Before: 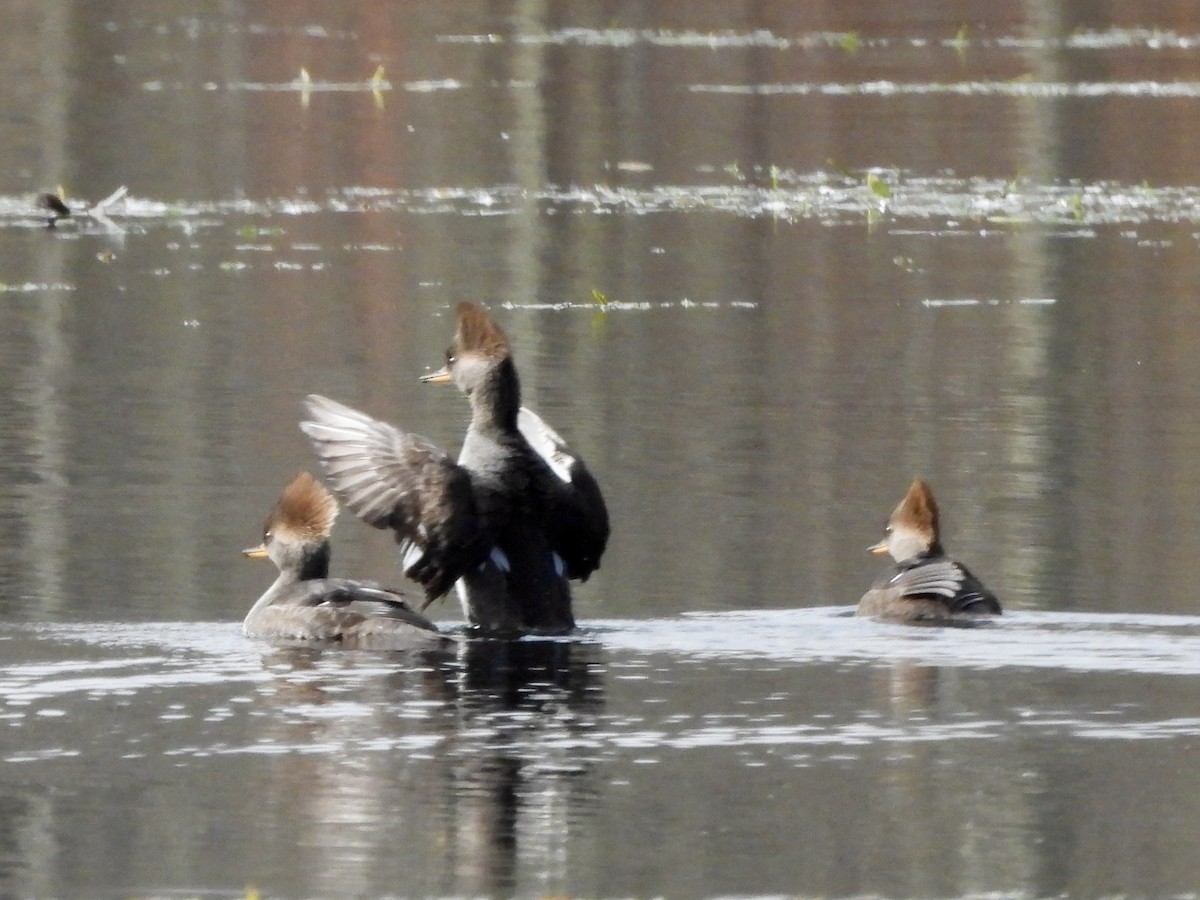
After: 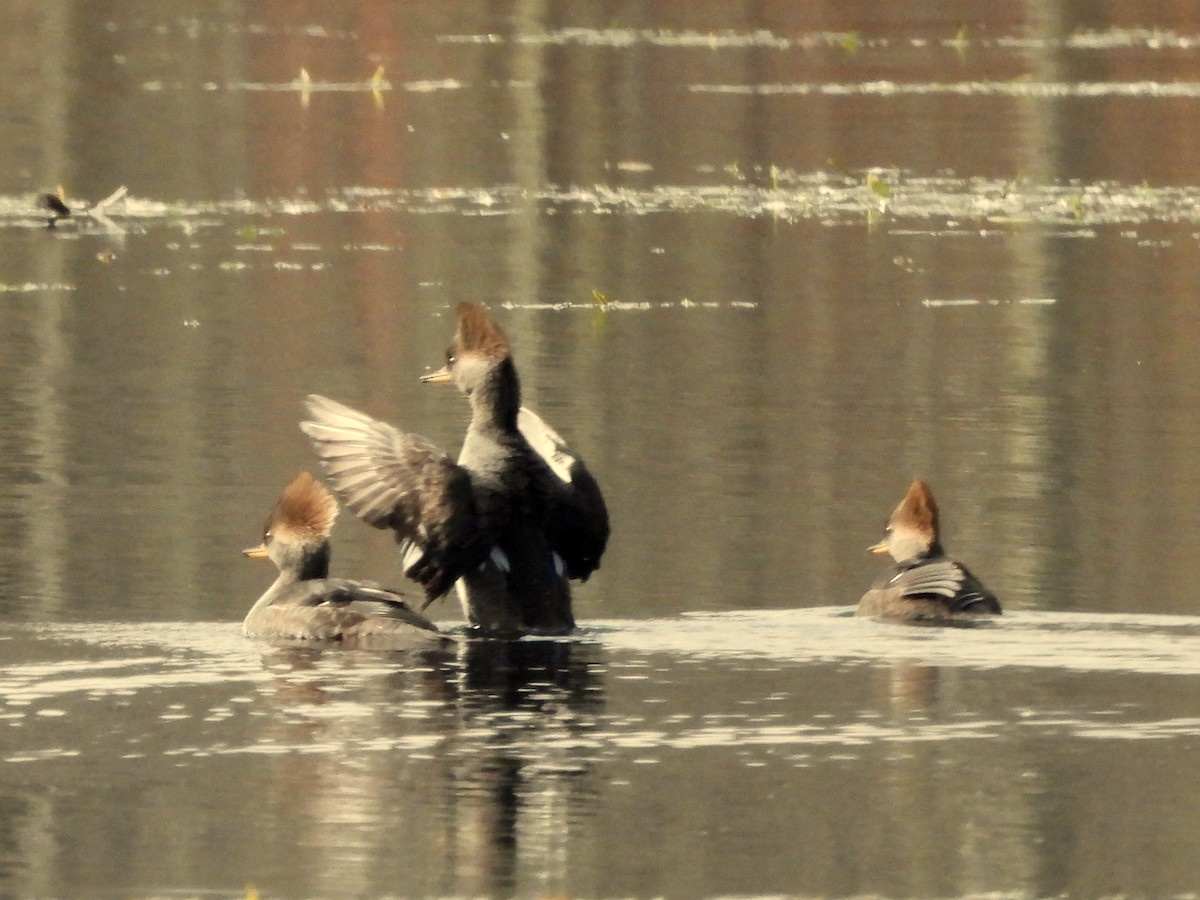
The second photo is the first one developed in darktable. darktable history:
contrast brightness saturation: saturation -0.17
white balance: red 1.08, blue 0.791
